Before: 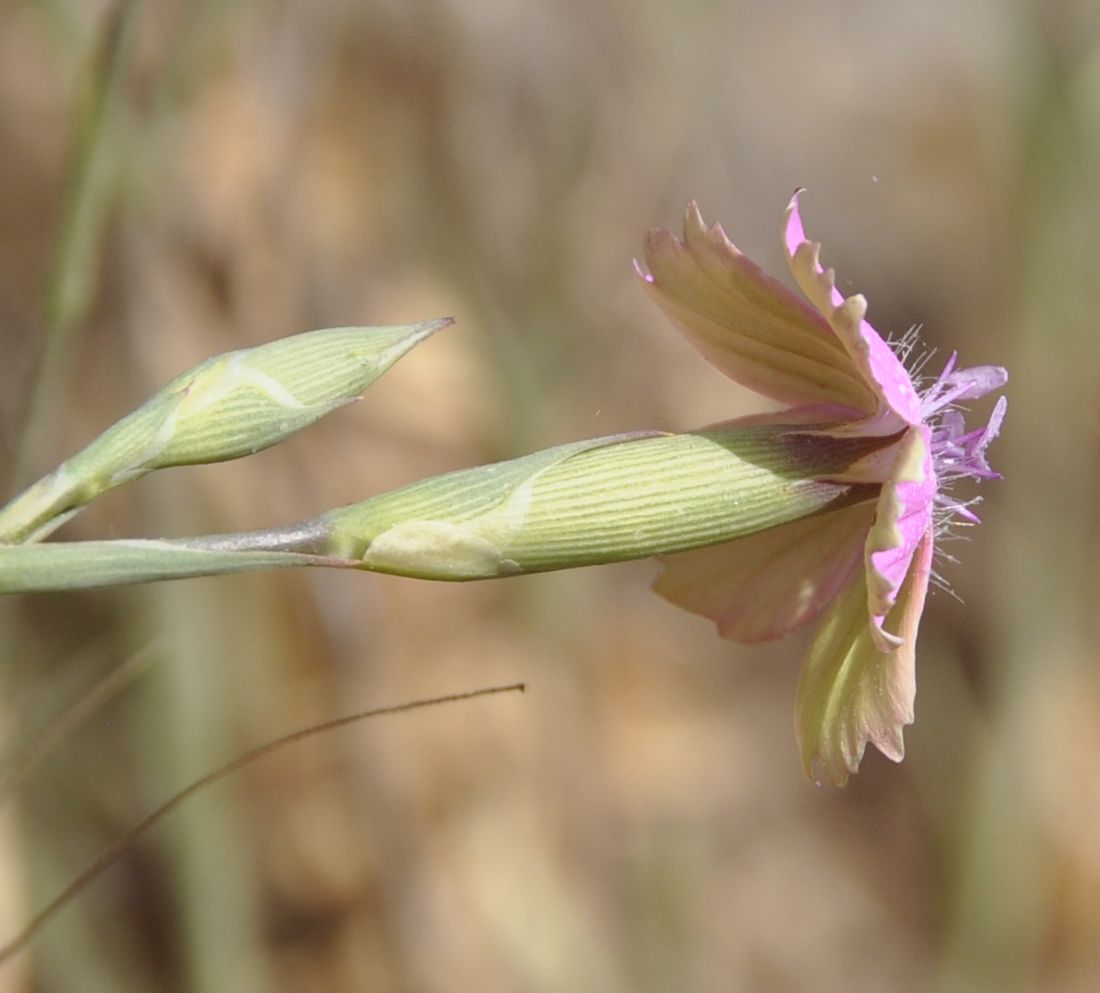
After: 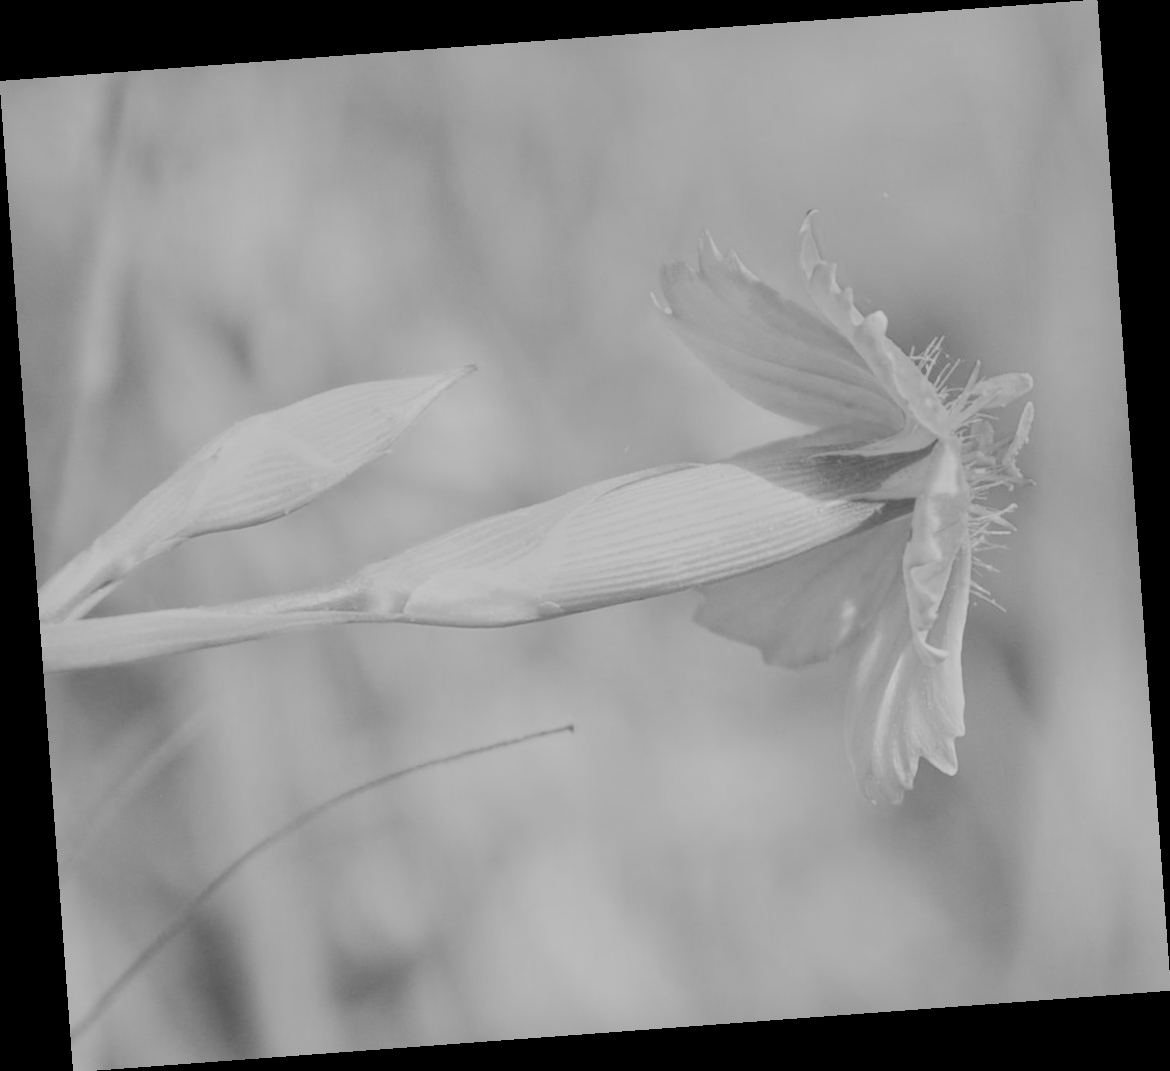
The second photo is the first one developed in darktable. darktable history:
color calibration: illuminant custom, x 0.348, y 0.366, temperature 4940.58 K
filmic rgb: middle gray luminance 3.44%, black relative exposure -5.92 EV, white relative exposure 6.33 EV, threshold 6 EV, dynamic range scaling 22.4%, target black luminance 0%, hardness 2.33, latitude 45.85%, contrast 0.78, highlights saturation mix 100%, shadows ↔ highlights balance 0.033%, add noise in highlights 0, preserve chrominance max RGB, color science v3 (2019), use custom middle-gray values true, iterations of high-quality reconstruction 0, contrast in highlights soft, enable highlight reconstruction true
rotate and perspective: rotation -4.25°, automatic cropping off
monochrome: a 79.32, b 81.83, size 1.1
